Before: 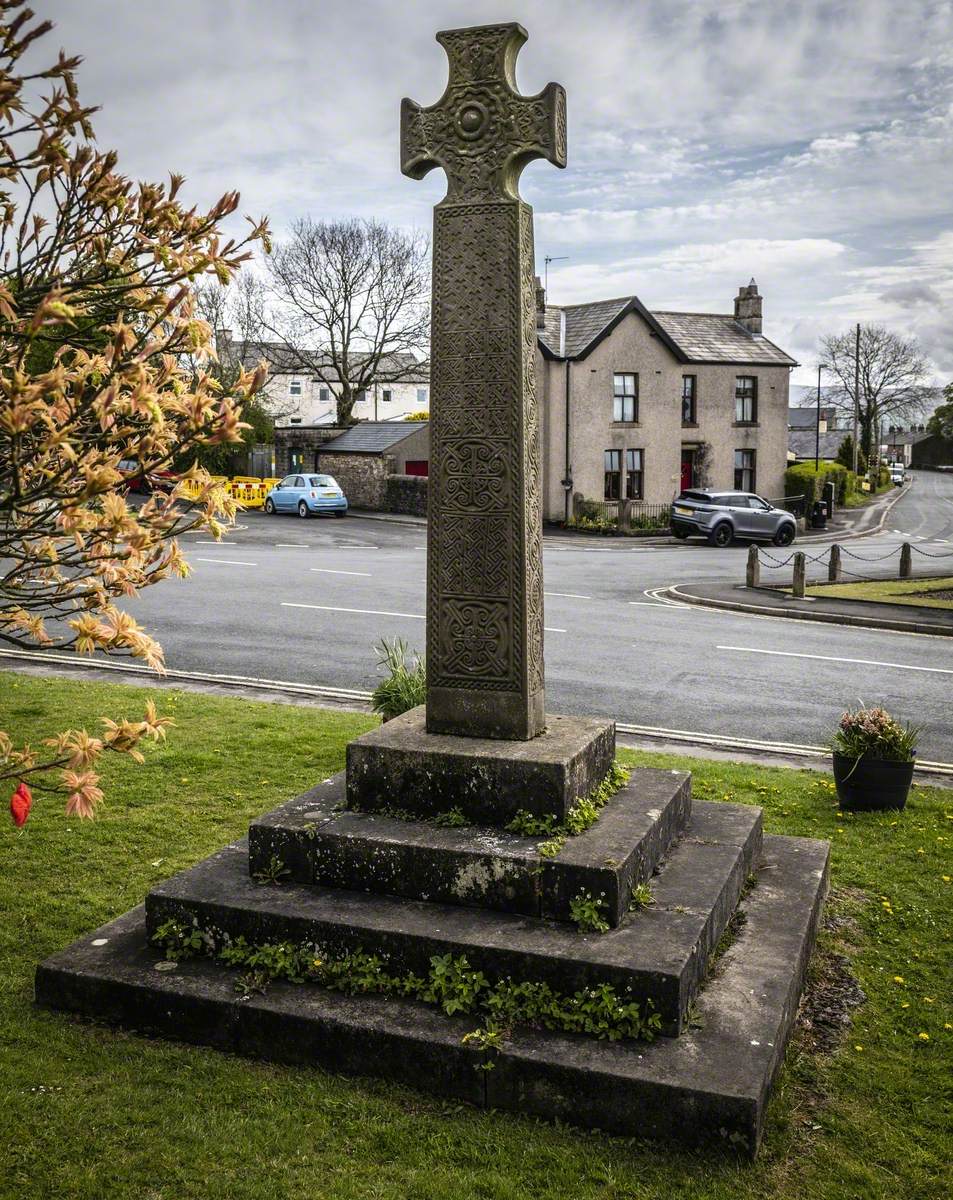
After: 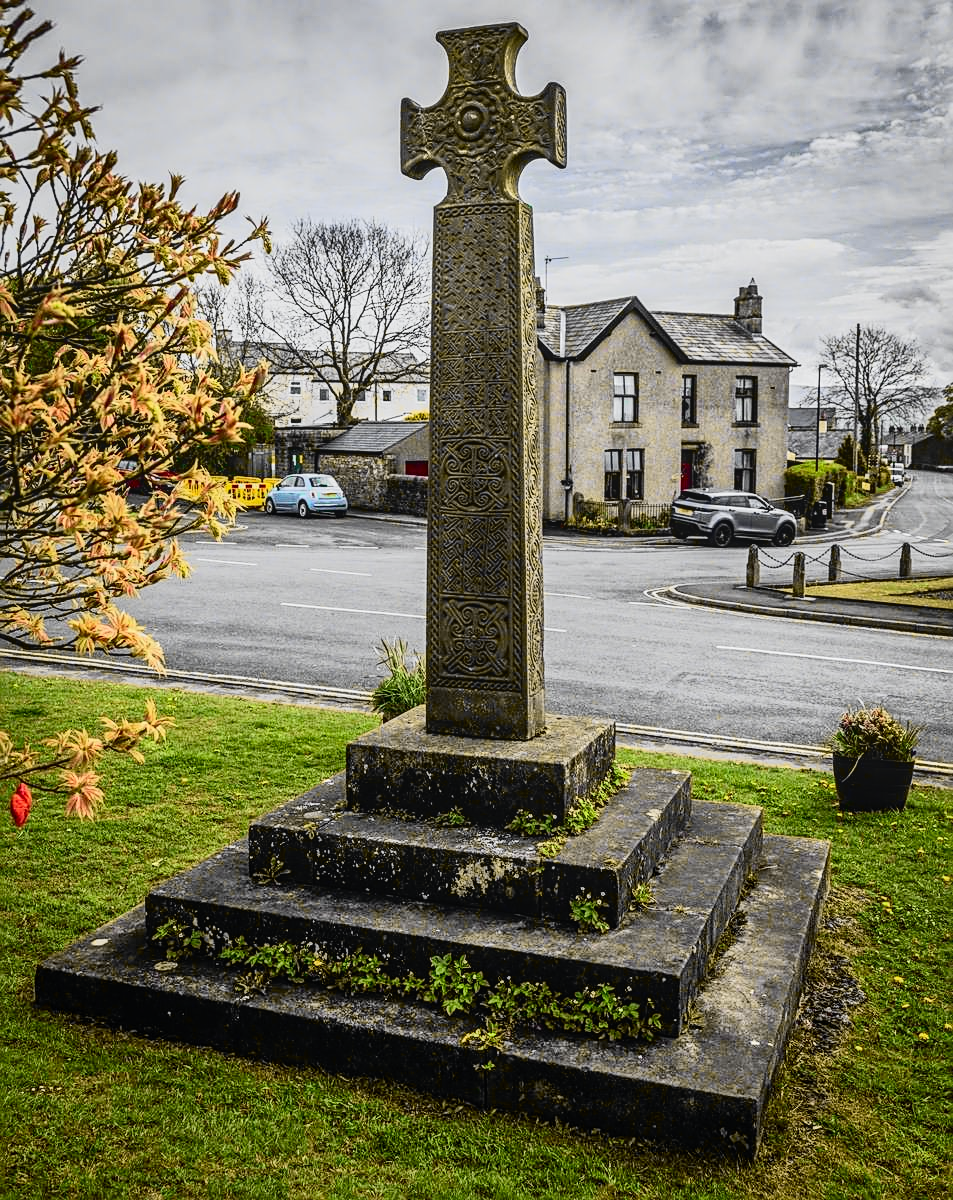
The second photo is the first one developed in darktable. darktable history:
local contrast: detail 109%
sharpen: on, module defaults
shadows and highlights: low approximation 0.01, soften with gaussian
tone curve: curves: ch0 [(0, 0) (0.078, 0.029) (0.265, 0.241) (0.507, 0.56) (0.744, 0.826) (1, 0.948)]; ch1 [(0, 0) (0.346, 0.307) (0.418, 0.383) (0.46, 0.439) (0.482, 0.493) (0.502, 0.5) (0.517, 0.506) (0.55, 0.557) (0.601, 0.637) (0.666, 0.7) (1, 1)]; ch2 [(0, 0) (0.346, 0.34) (0.431, 0.45) (0.485, 0.494) (0.5, 0.498) (0.508, 0.499) (0.532, 0.546) (0.579, 0.628) (0.625, 0.668) (1, 1)], color space Lab, independent channels, preserve colors none
